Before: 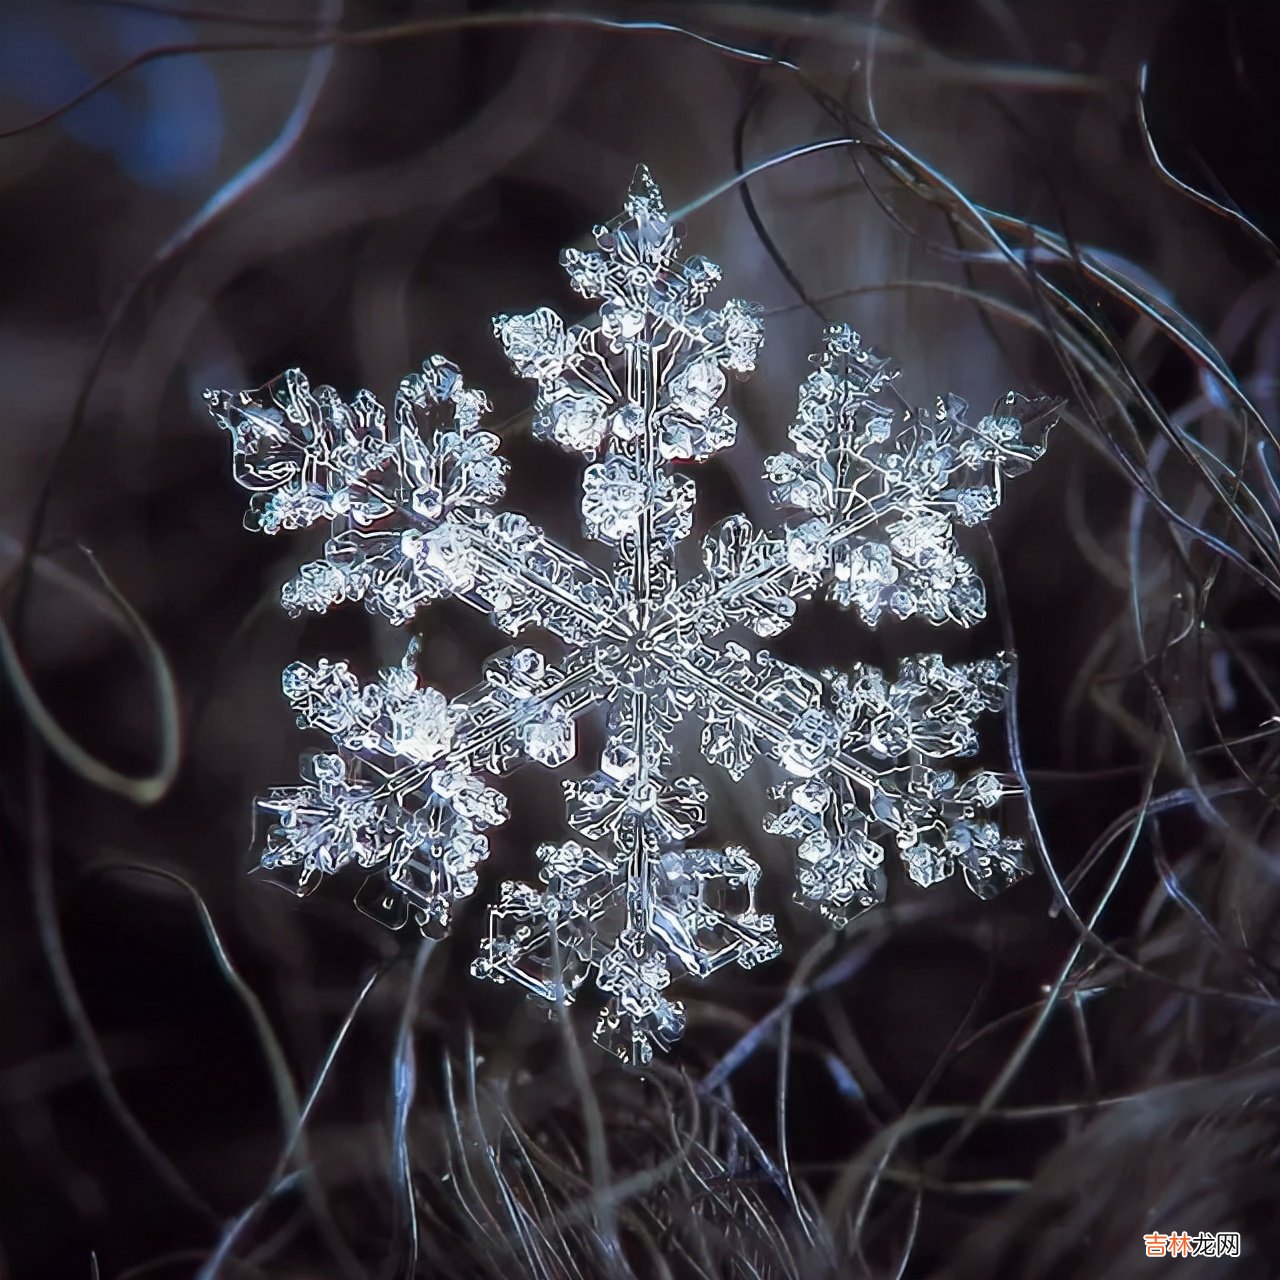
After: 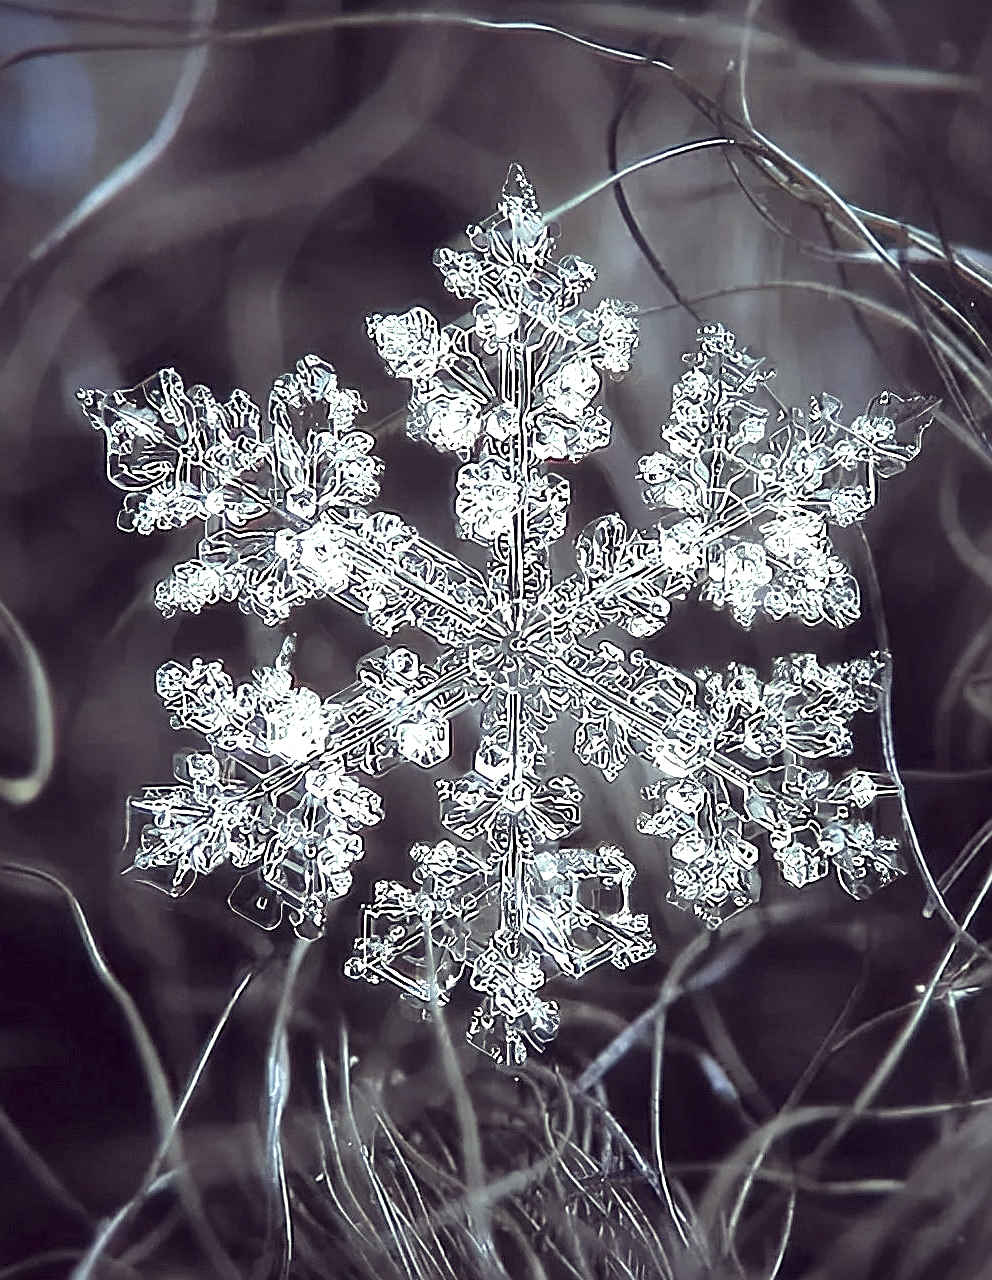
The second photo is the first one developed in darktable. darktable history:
color correction: highlights a* -20.68, highlights b* 20.88, shadows a* 19.52, shadows b* -20.85, saturation 0.443
crop: left 9.864%, right 12.634%
shadows and highlights: shadows 31.91, highlights -31.57, highlights color adjustment 0.652%, soften with gaussian
sharpen: amount 0.899
exposure: black level correction 0, exposure 1.2 EV, compensate exposure bias true, compensate highlight preservation false
